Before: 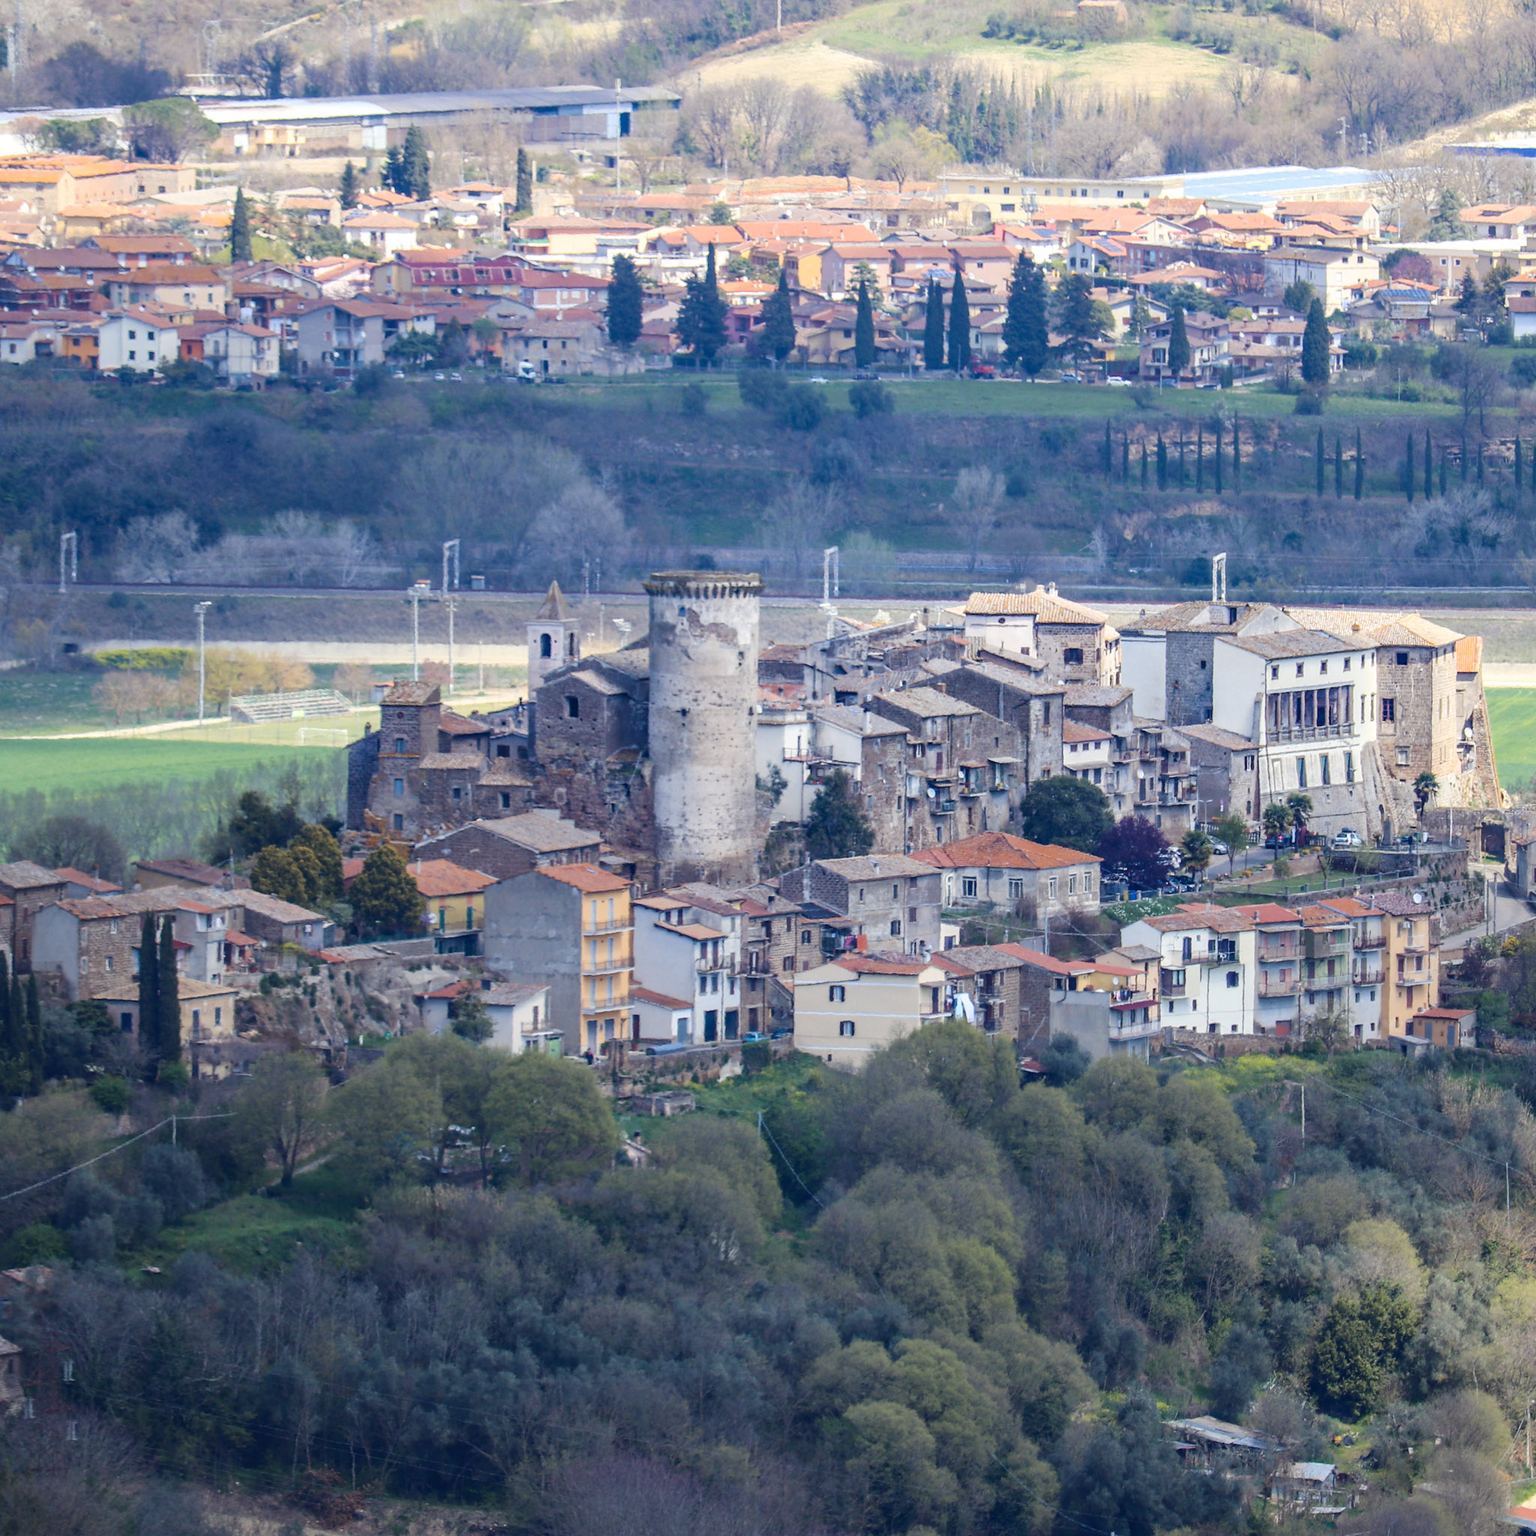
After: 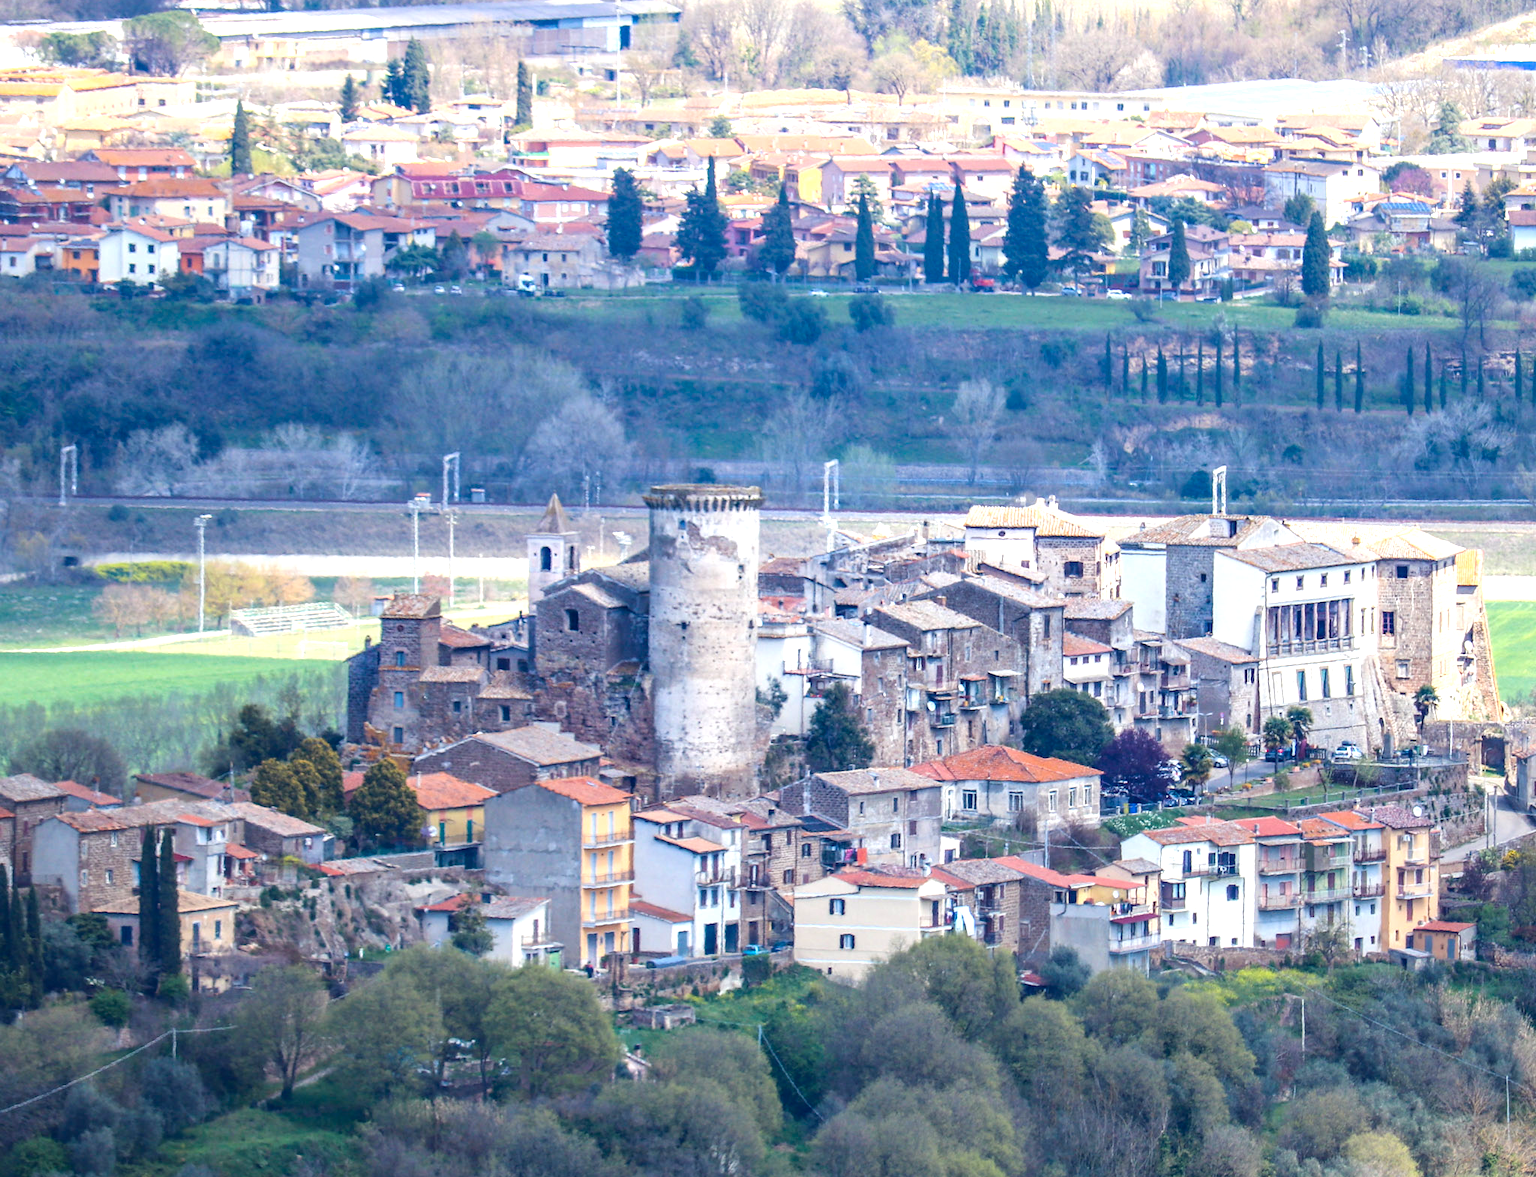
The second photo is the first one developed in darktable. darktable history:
crop: top 5.667%, bottom 17.637%
exposure: exposure 0.6 EV, compensate highlight preservation false
local contrast: highlights 100%, shadows 100%, detail 120%, midtone range 0.2
